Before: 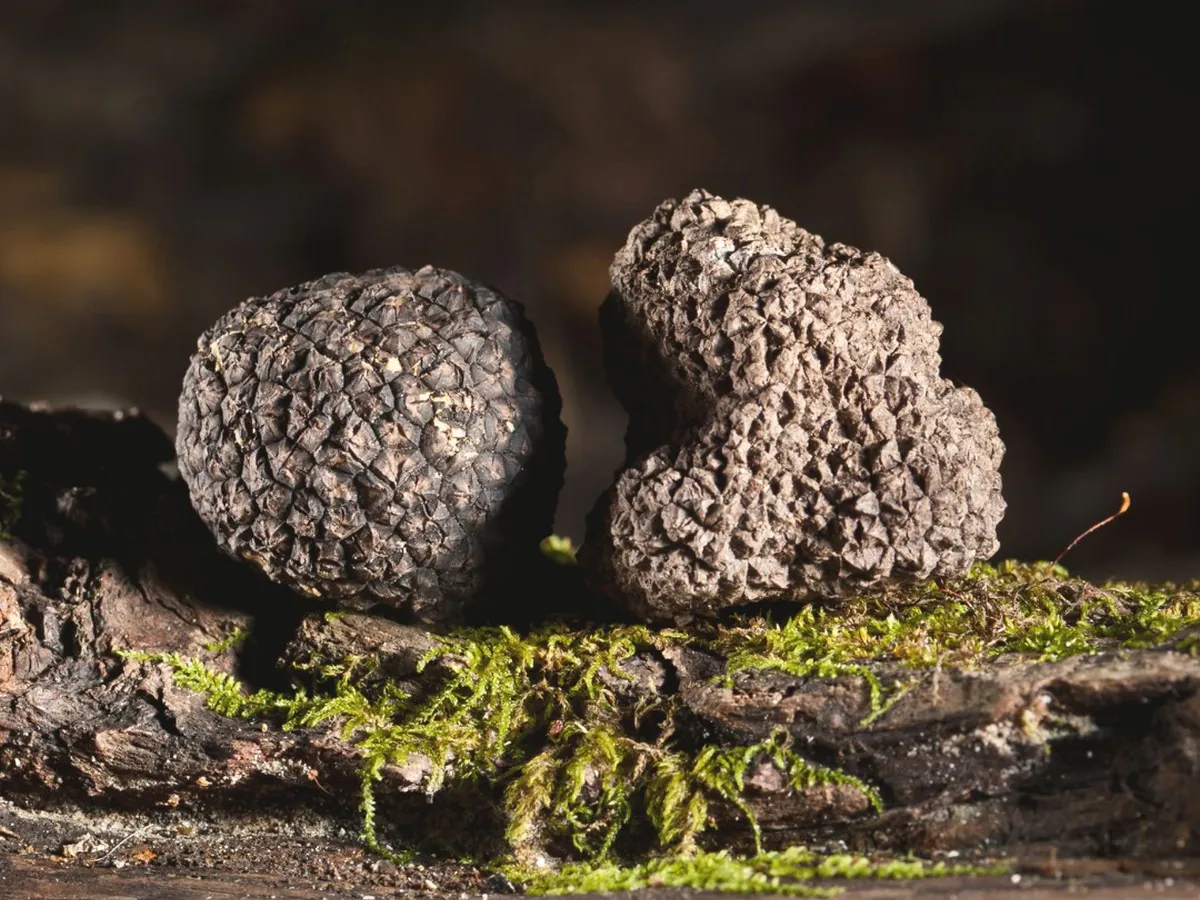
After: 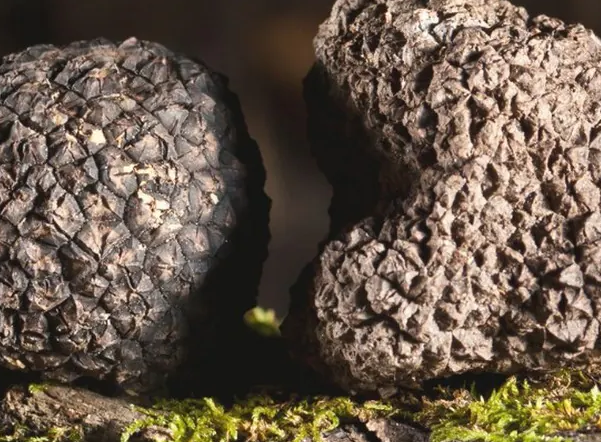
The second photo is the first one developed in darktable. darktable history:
crop: left 24.674%, top 25.372%, right 25.198%, bottom 25.471%
